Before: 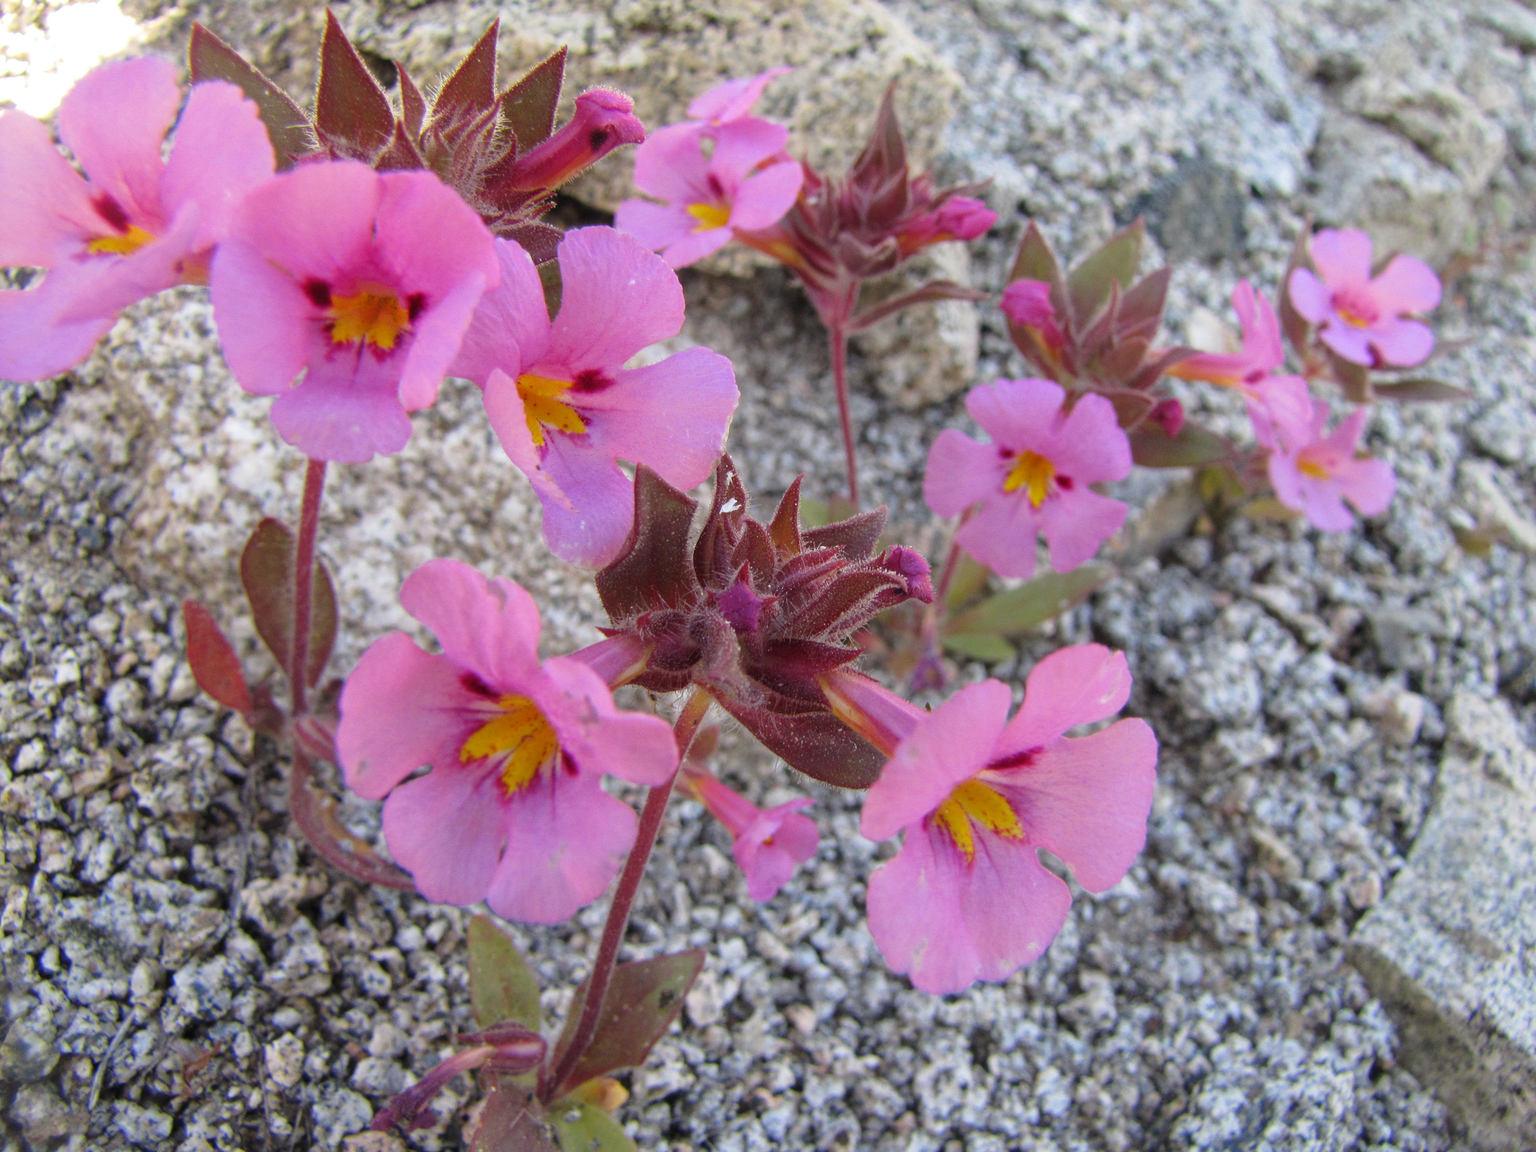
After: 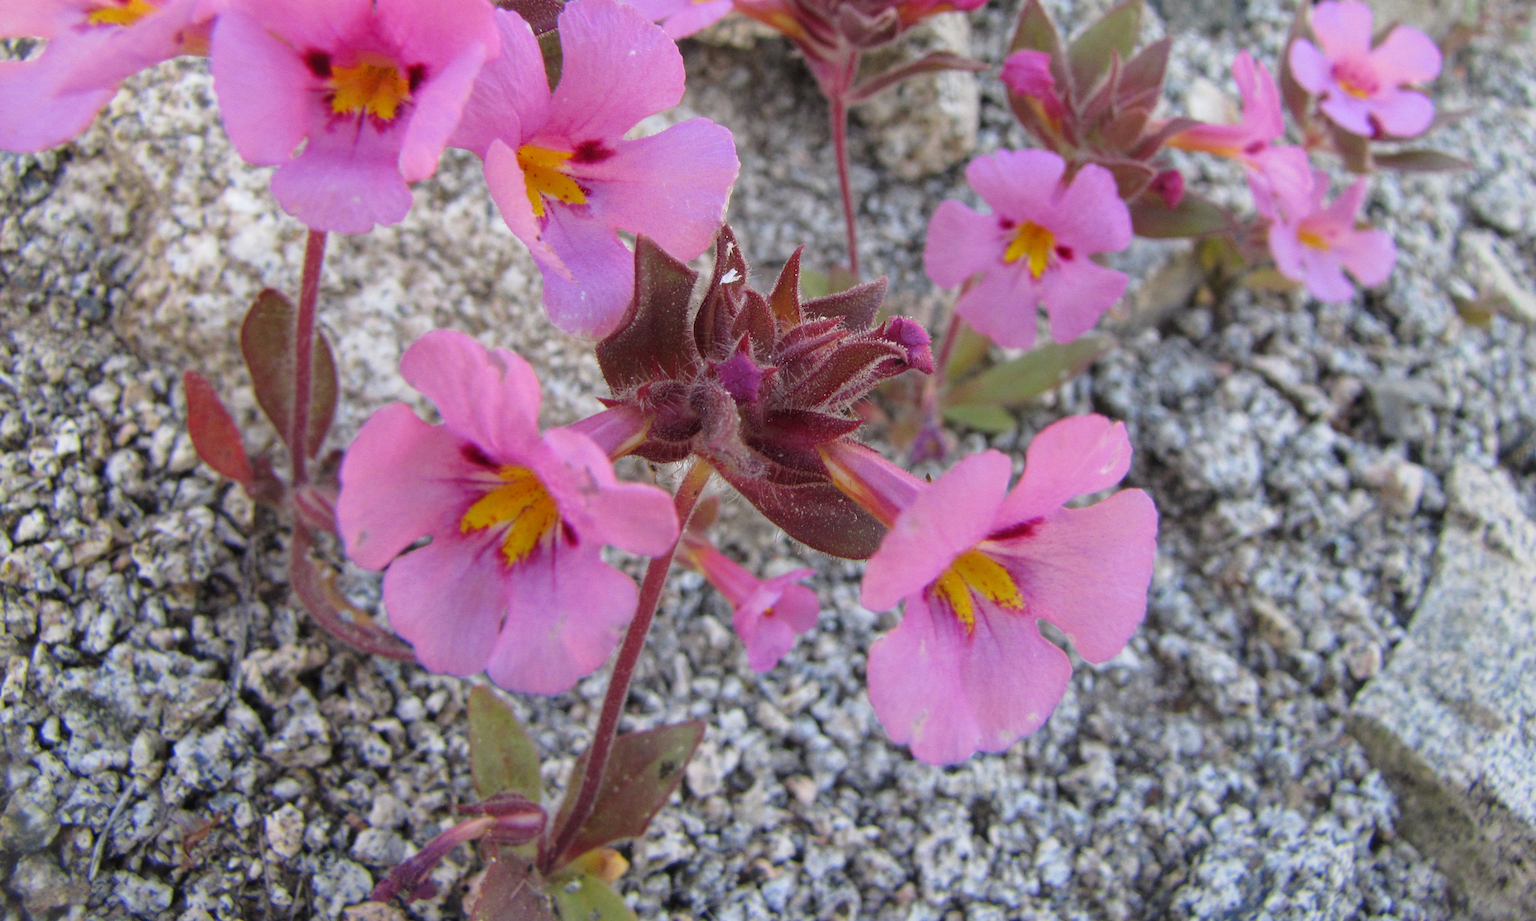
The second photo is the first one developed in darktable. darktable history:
crop and rotate: top 19.951%
